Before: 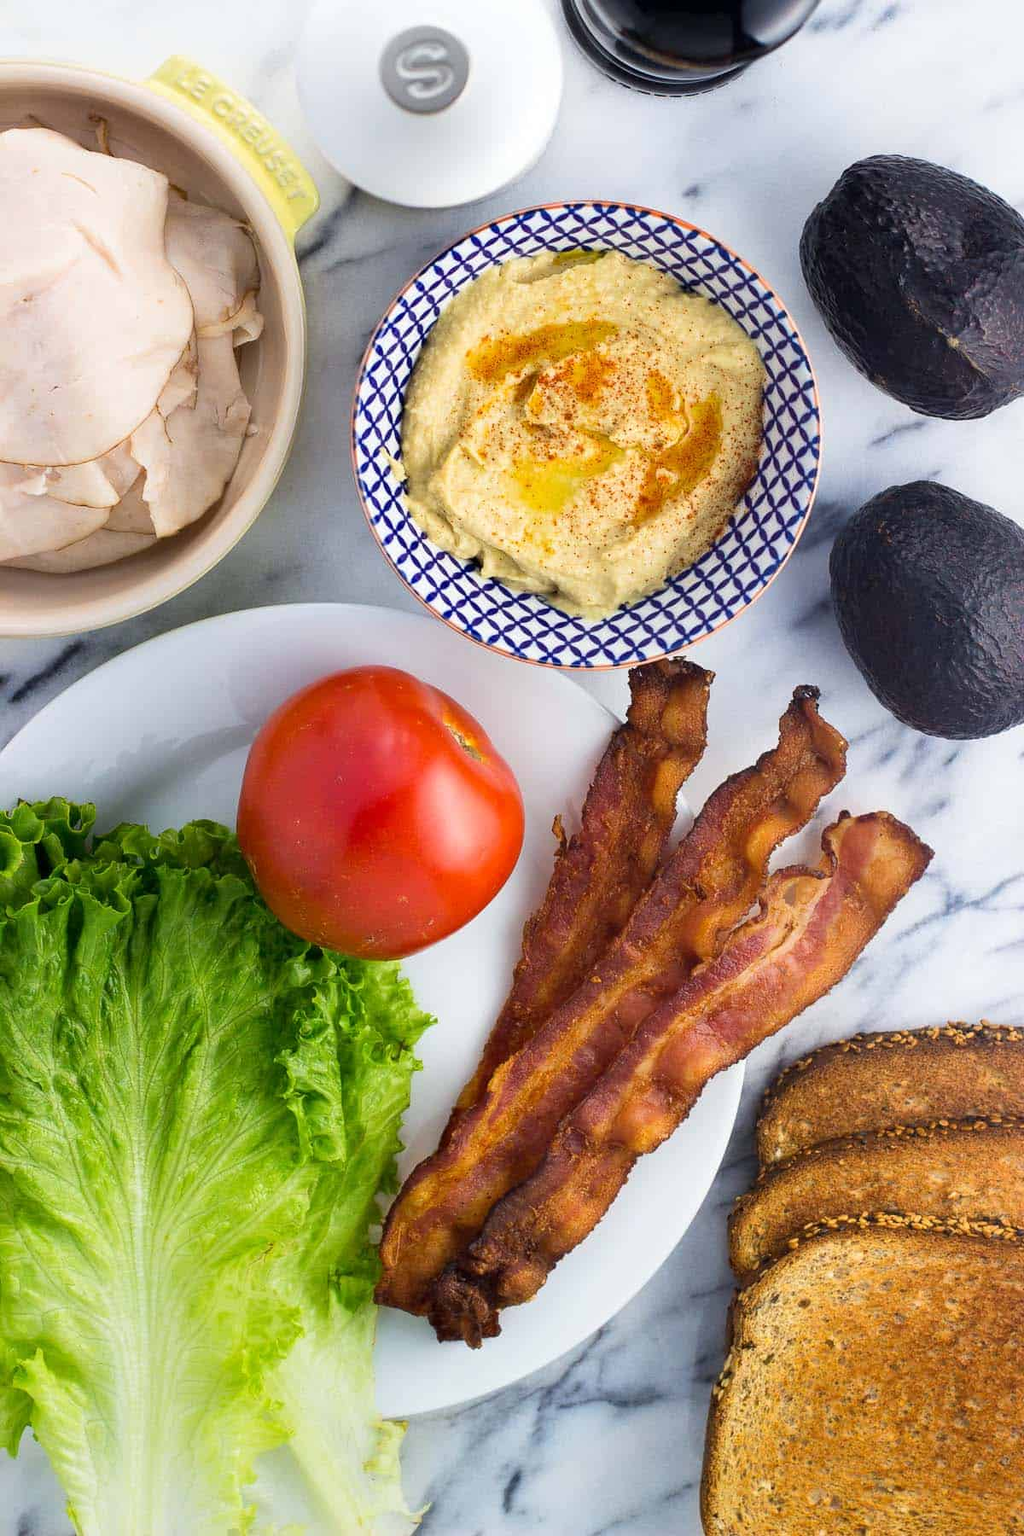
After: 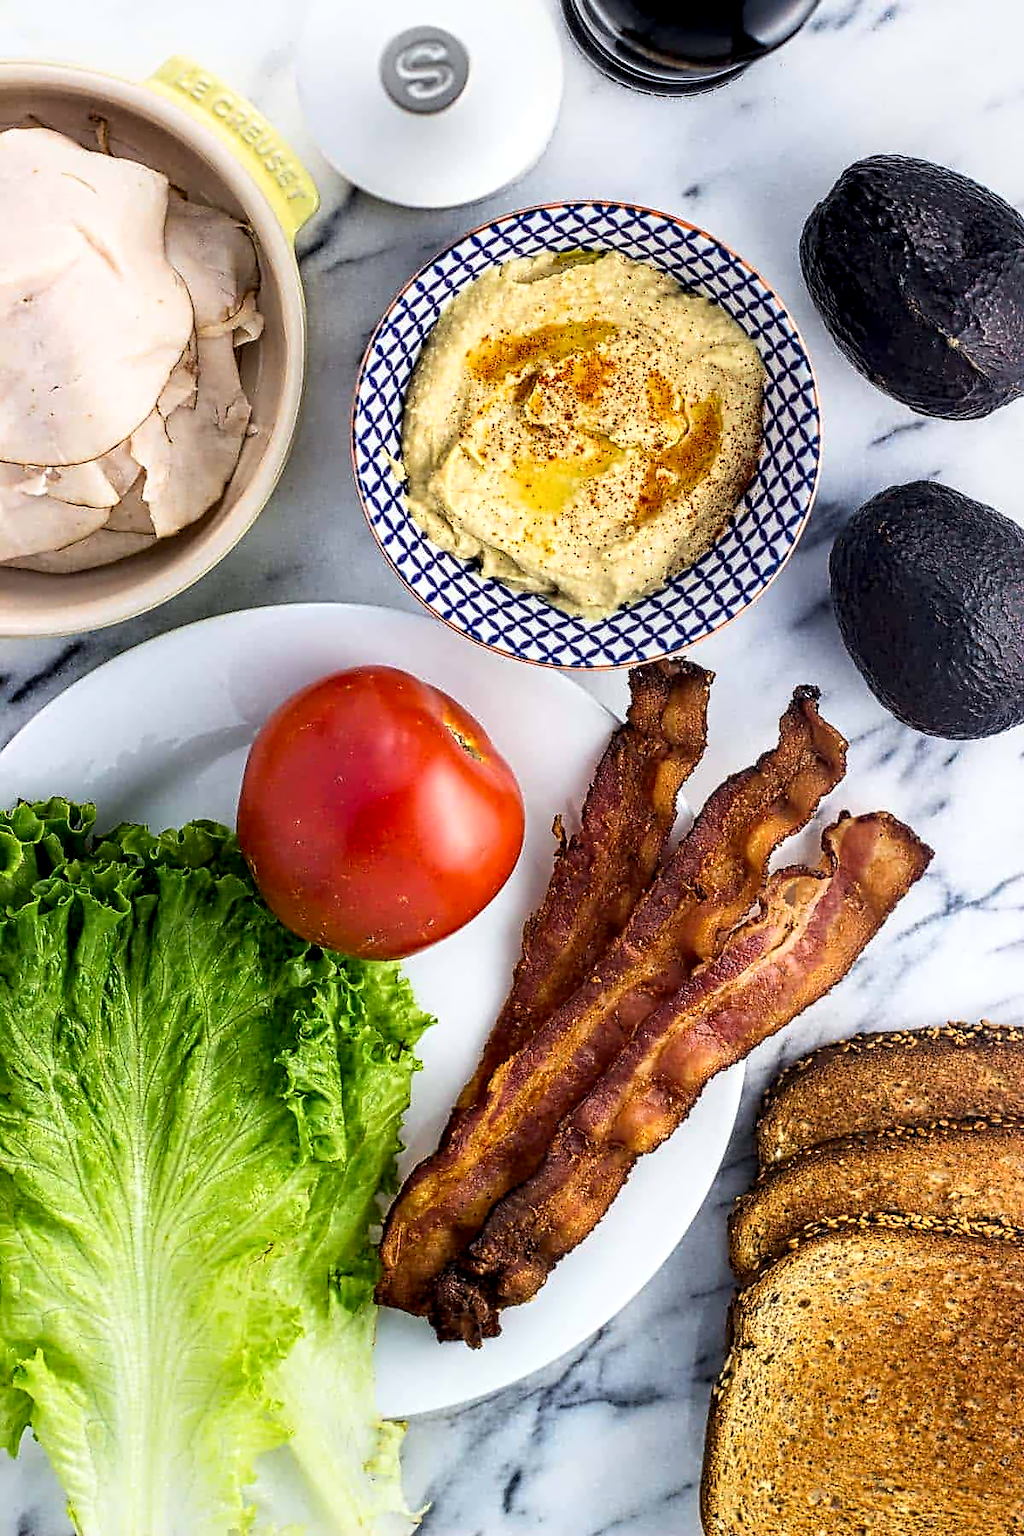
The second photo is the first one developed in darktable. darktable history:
contrast equalizer: y [[0.5, 0.5, 0.5, 0.515, 0.749, 0.84], [0.5 ×6], [0.5 ×6], [0, 0, 0, 0.001, 0.067, 0.262], [0 ×6]]
local contrast: highlights 25%, shadows 75%, midtone range 0.75
rgb curve: curves: ch0 [(0, 0) (0.078, 0.051) (0.929, 0.956) (1, 1)], compensate middle gray true
